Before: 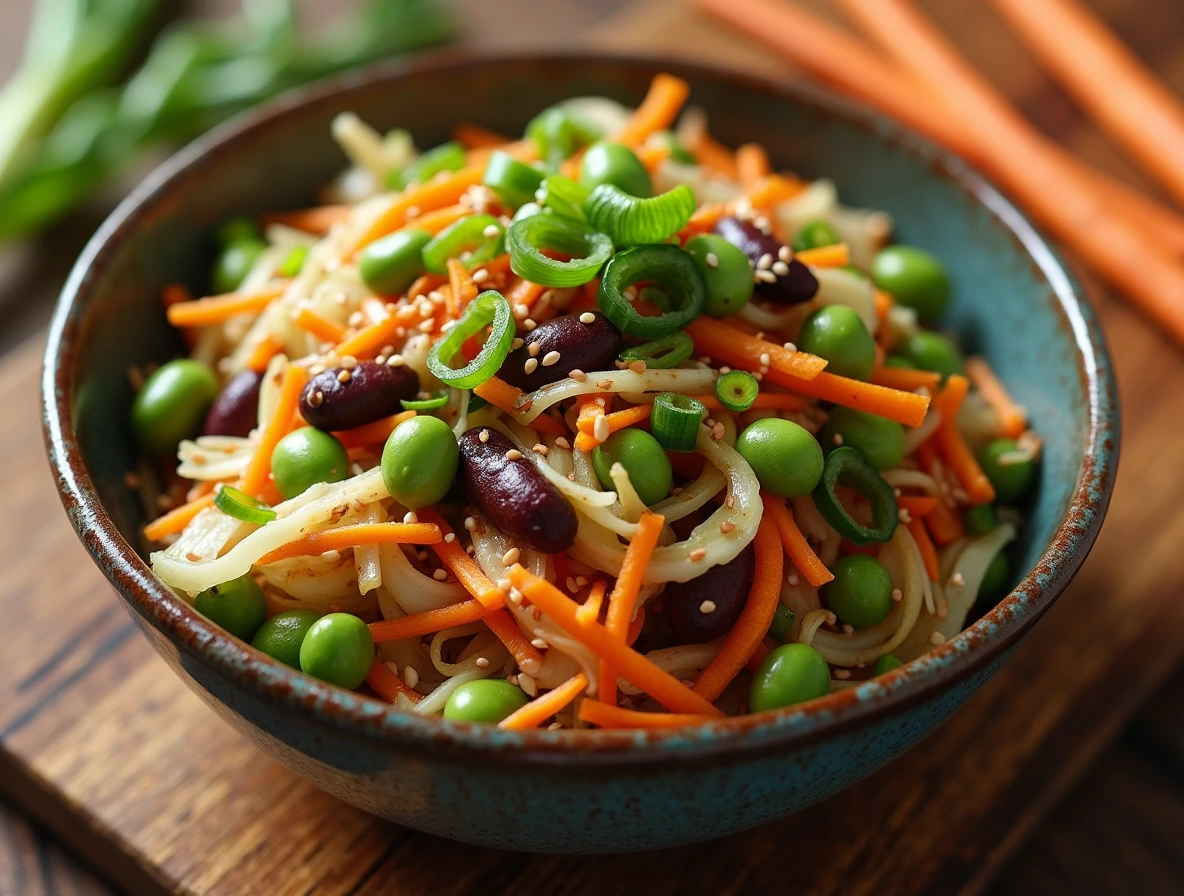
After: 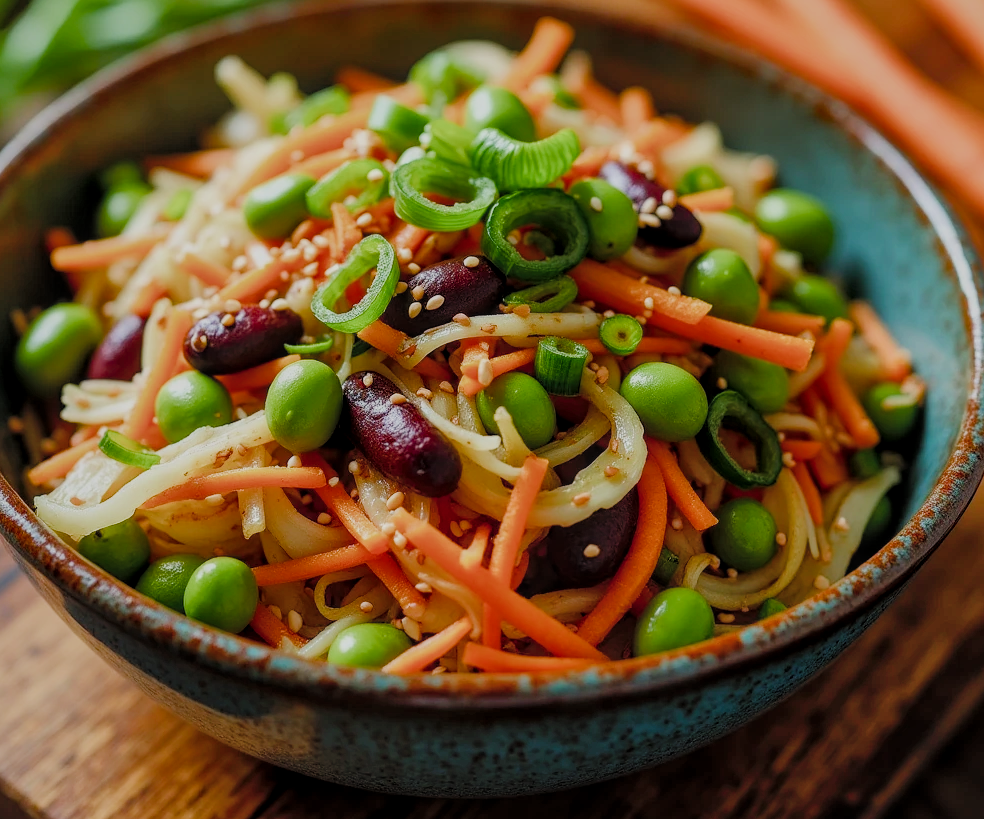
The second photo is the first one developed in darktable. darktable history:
local contrast: highlights 97%, shadows 84%, detail 160%, midtone range 0.2
crop: left 9.811%, top 6.266%, right 7.029%, bottom 2.263%
filmic rgb: black relative exposure -7.65 EV, white relative exposure 4.56 EV, threshold 5.97 EV, hardness 3.61, add noise in highlights 0.001, preserve chrominance max RGB, color science v3 (2019), use custom middle-gray values true, iterations of high-quality reconstruction 0, contrast in highlights soft, enable highlight reconstruction true
shadows and highlights: on, module defaults
color balance rgb: global offset › luminance 0.284%, perceptual saturation grading › global saturation 27.379%, perceptual saturation grading › highlights -28.001%, perceptual saturation grading › mid-tones 15.156%, perceptual saturation grading › shadows 33.889%
